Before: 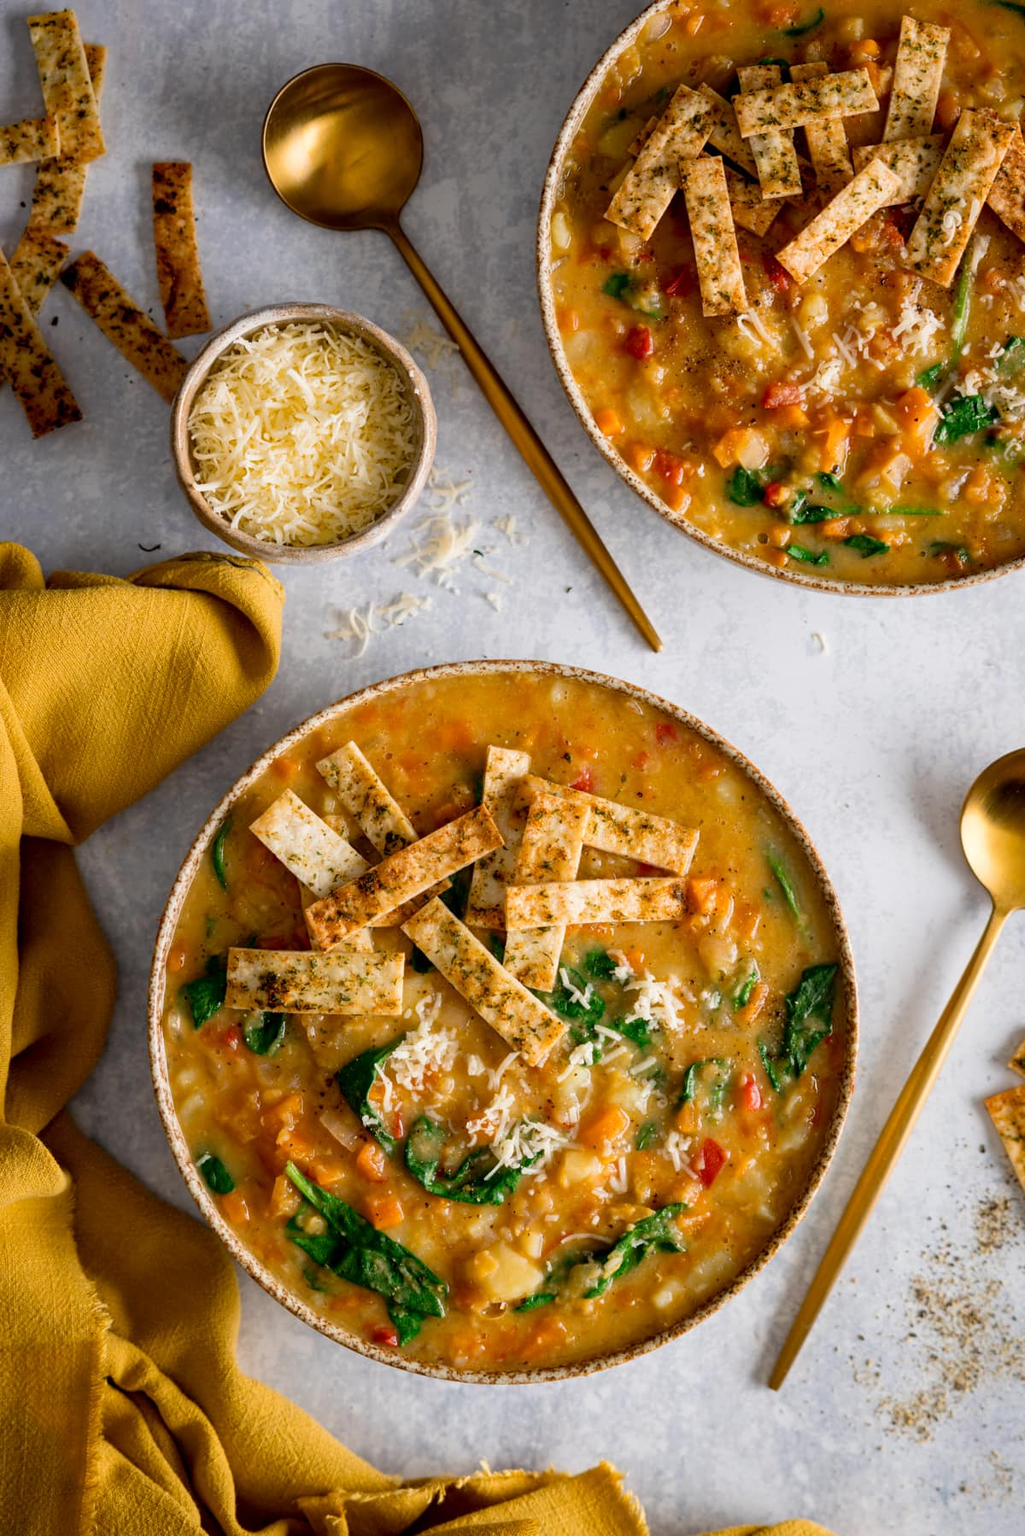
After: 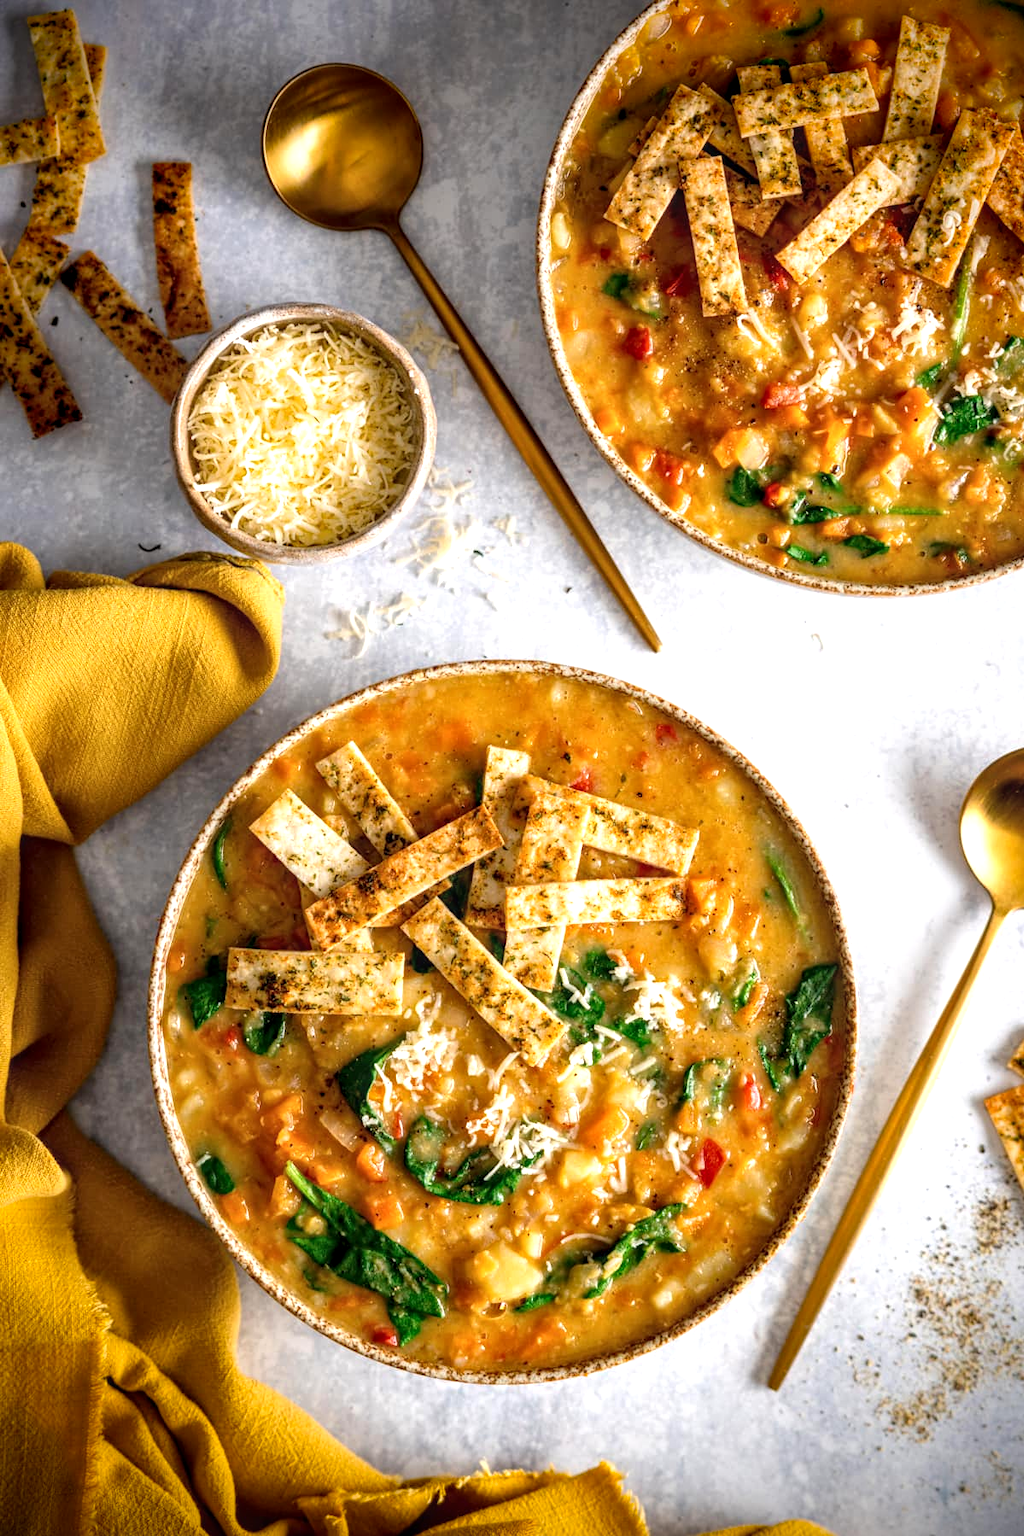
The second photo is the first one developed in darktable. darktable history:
local contrast: detail 130%
exposure: black level correction -0.002, exposure 0.536 EV, compensate exposure bias true, compensate highlight preservation false
levels: levels [0, 0.492, 0.984]
vignetting: brightness -0.987, saturation 0.488
